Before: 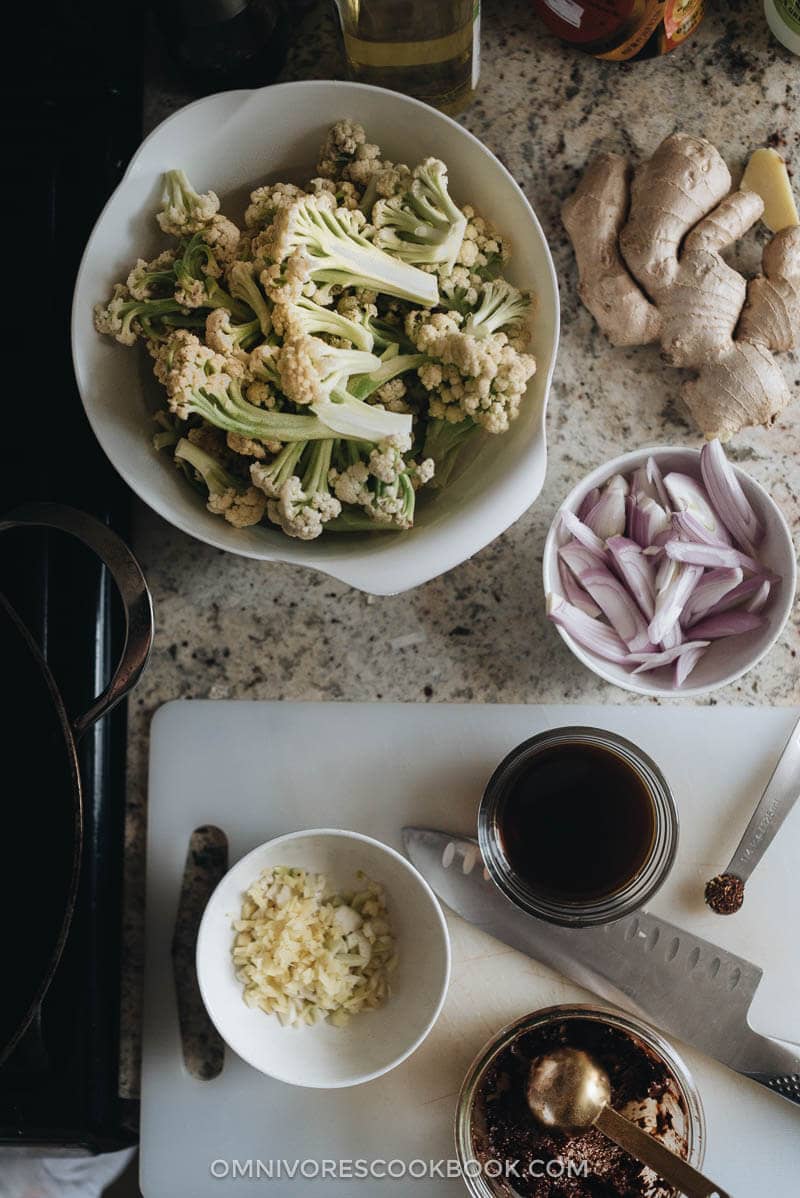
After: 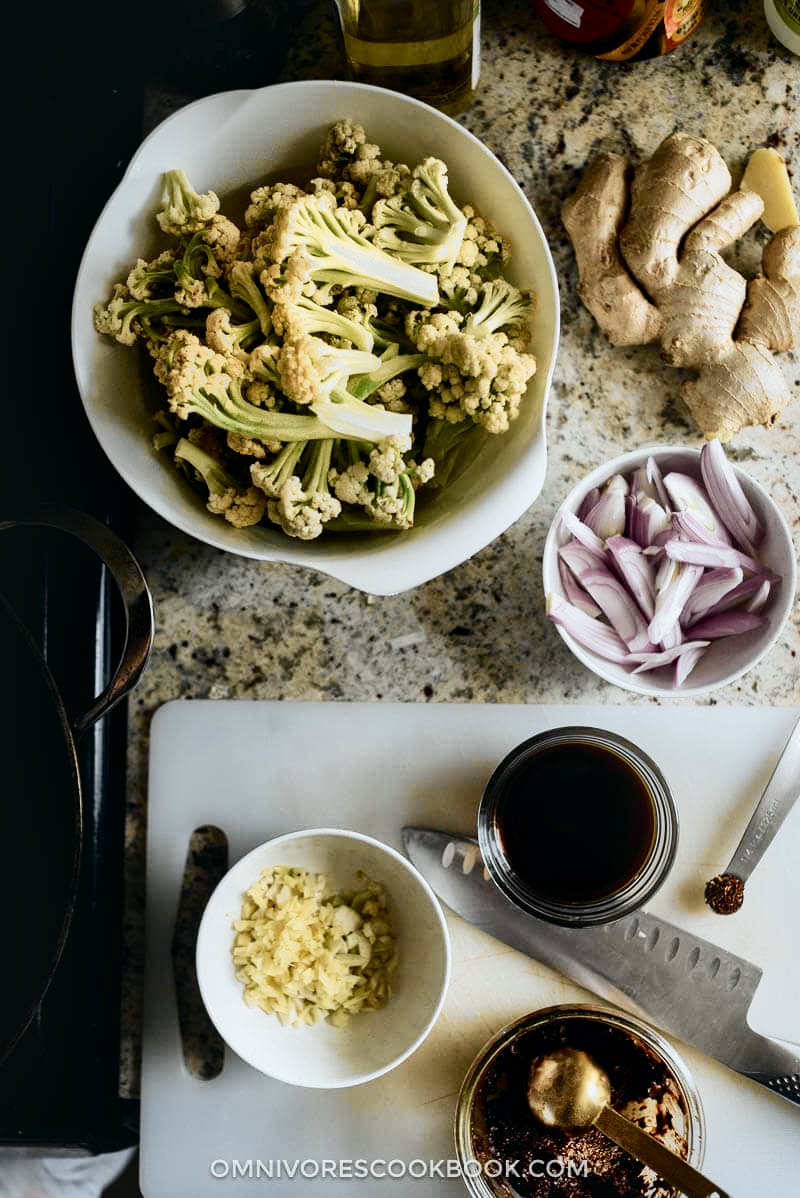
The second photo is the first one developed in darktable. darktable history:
local contrast: mode bilateral grid, contrast 20, coarseness 50, detail 171%, midtone range 0.2
exposure: black level correction 0.005, exposure 0.001 EV, compensate highlight preservation false
tone curve: curves: ch0 [(0, 0.03) (0.113, 0.087) (0.207, 0.184) (0.515, 0.612) (0.712, 0.793) (1, 0.946)]; ch1 [(0, 0) (0.172, 0.123) (0.317, 0.279) (0.414, 0.382) (0.476, 0.479) (0.505, 0.498) (0.534, 0.534) (0.621, 0.65) (0.709, 0.764) (1, 1)]; ch2 [(0, 0) (0.411, 0.424) (0.505, 0.505) (0.521, 0.524) (0.537, 0.57) (0.65, 0.699) (1, 1)], color space Lab, independent channels, preserve colors none
